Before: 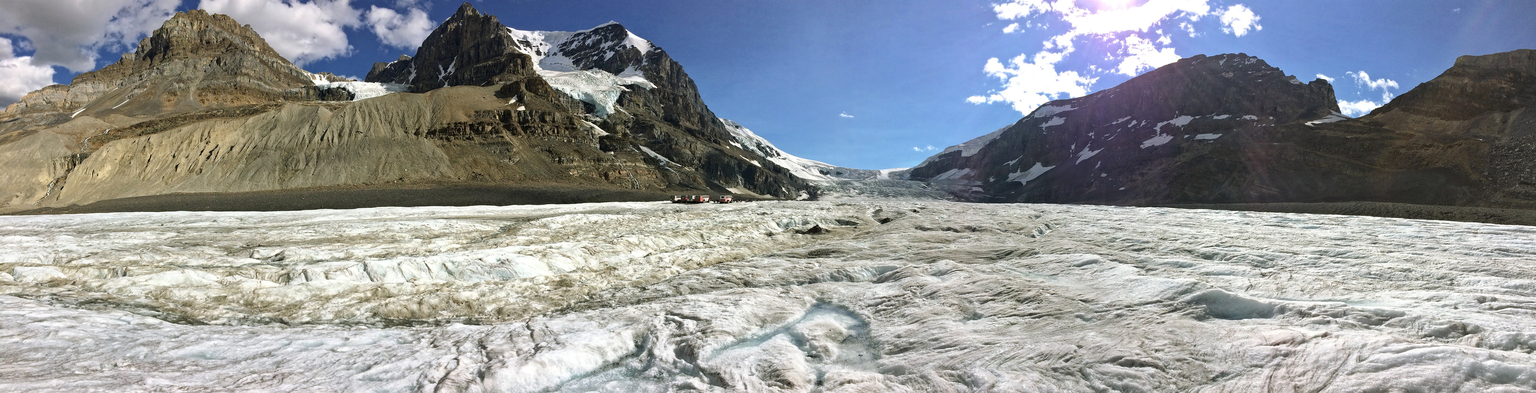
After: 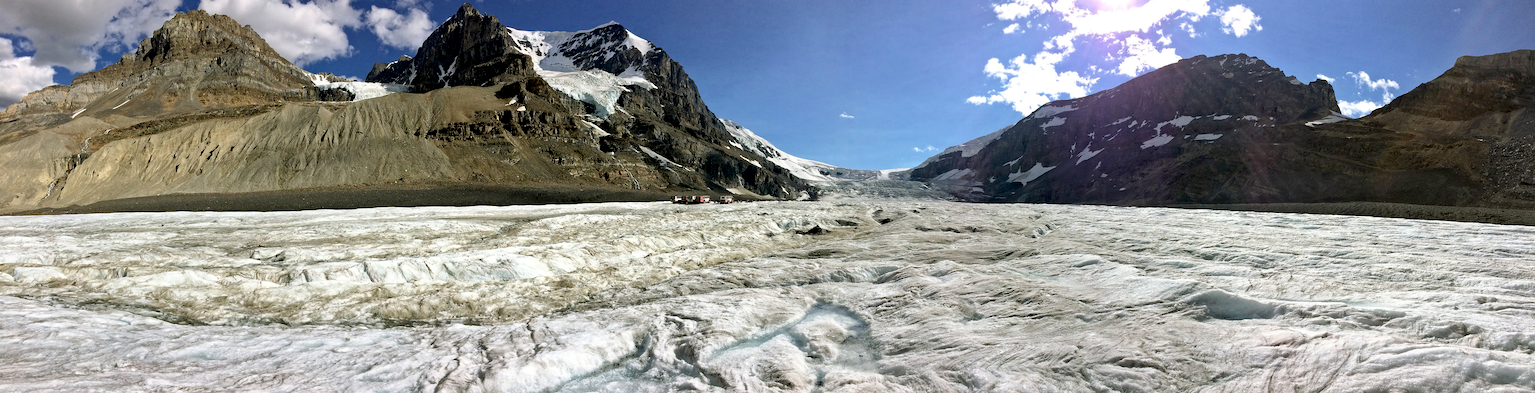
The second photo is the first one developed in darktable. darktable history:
exposure: black level correction 0.014, compensate highlight preservation false
sharpen: radius 5.353, amount 0.316, threshold 26.802
